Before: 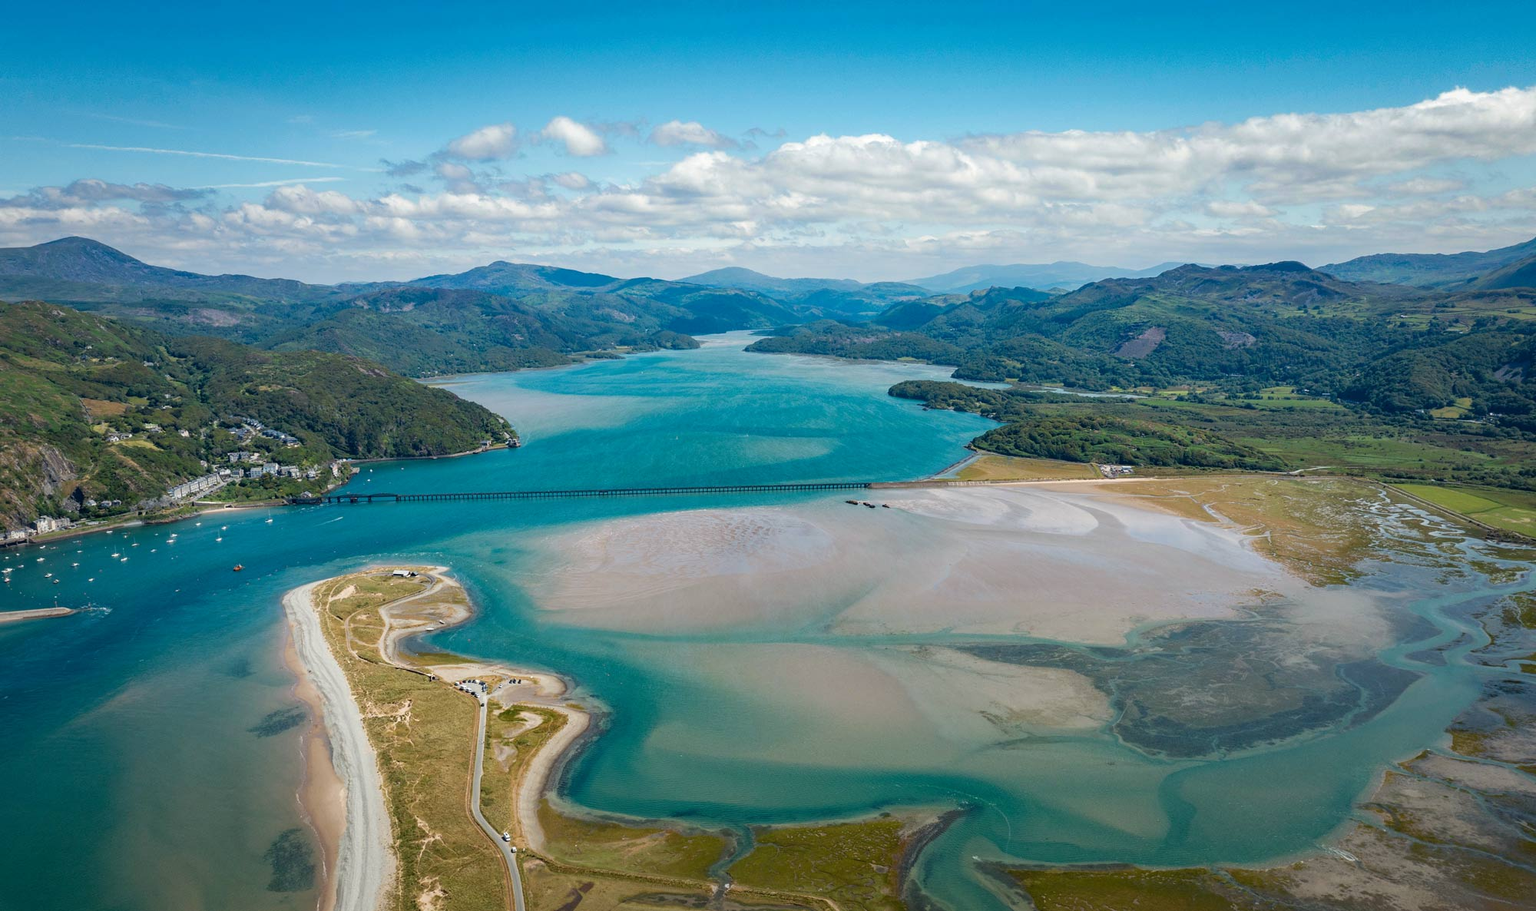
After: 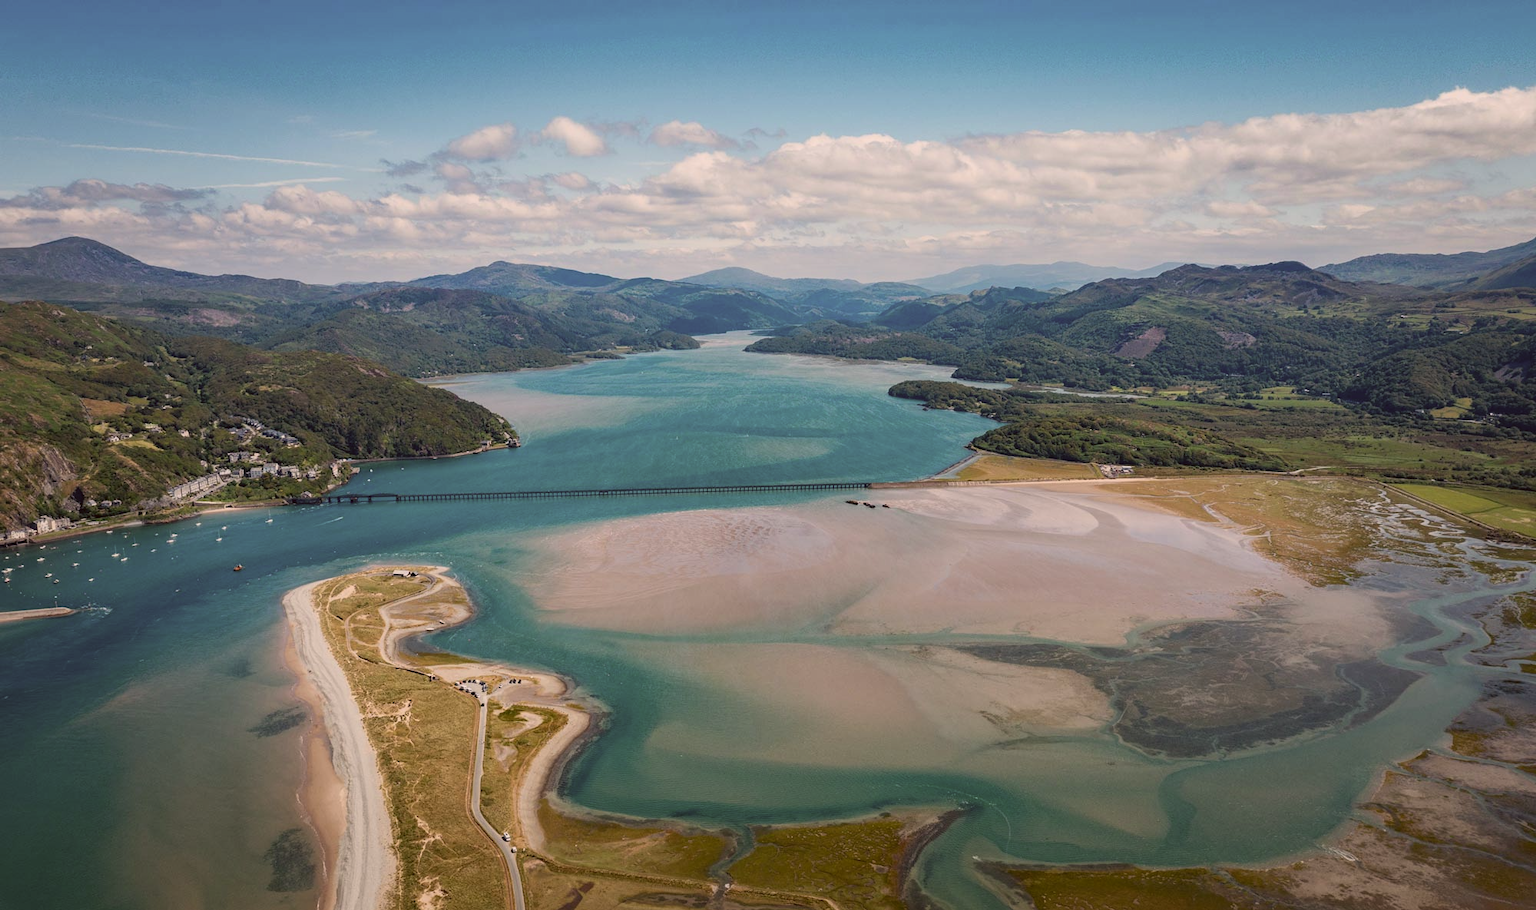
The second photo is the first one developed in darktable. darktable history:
contrast brightness saturation: contrast 0.199, brightness 0.166, saturation 0.229
color correction: highlights a* 10.17, highlights b* 9.76, shadows a* 8.14, shadows b* 8.56, saturation 0.786
exposure: black level correction 0, exposure -0.738 EV, compensate highlight preservation false
